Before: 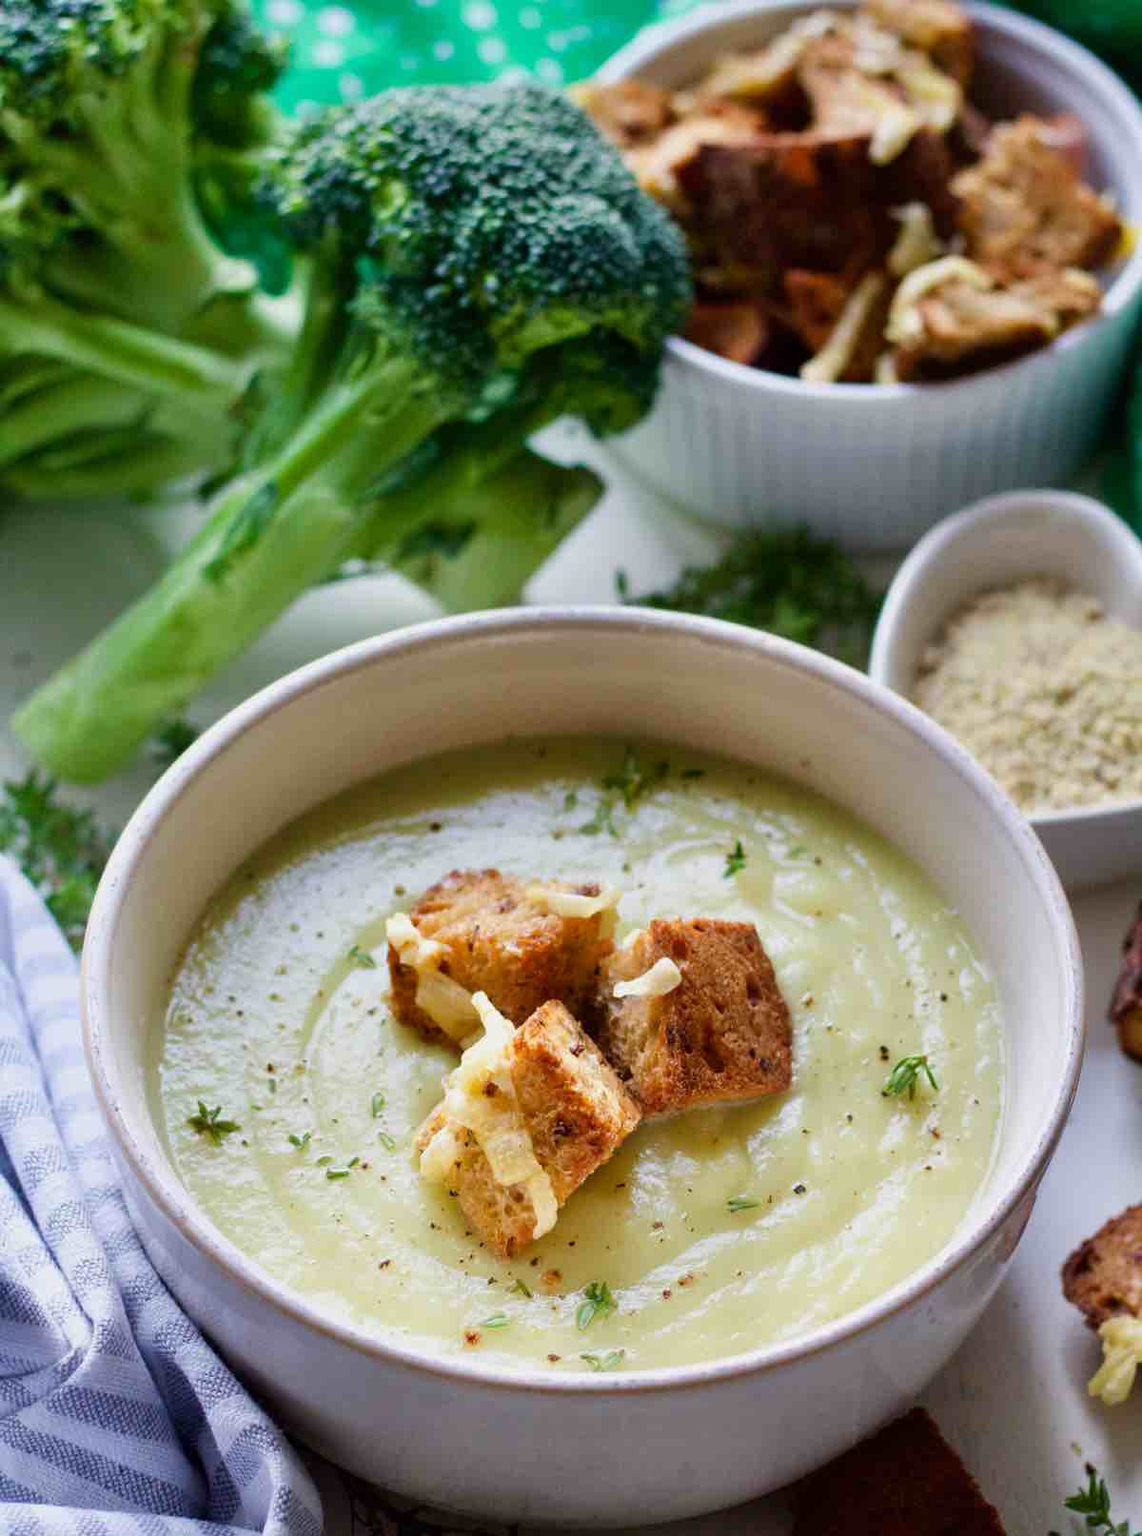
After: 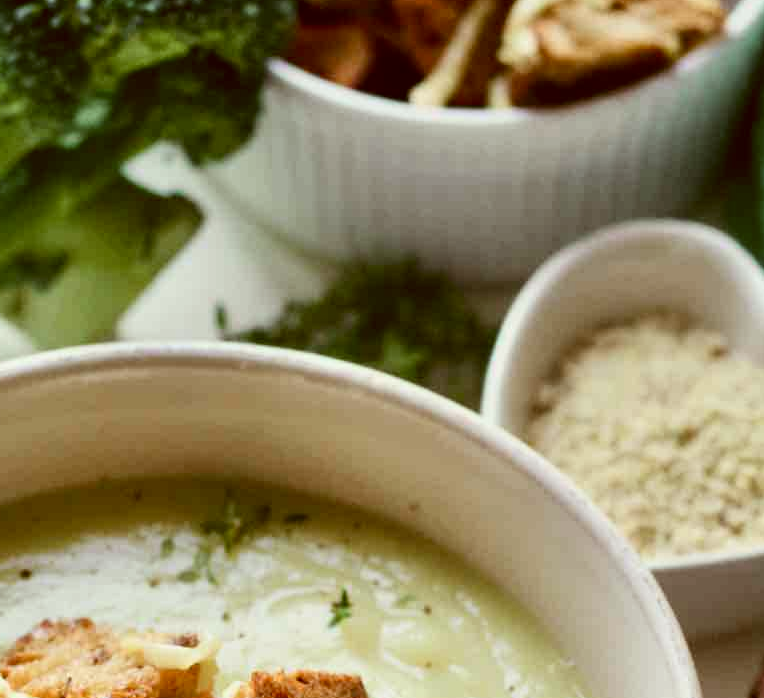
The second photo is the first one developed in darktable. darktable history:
contrast brightness saturation: contrast 0.15, brightness 0.05
crop: left 36.005%, top 18.293%, right 0.31%, bottom 38.444%
color zones: curves: ch0 [(0, 0.5) (0.143, 0.5) (0.286, 0.5) (0.429, 0.504) (0.571, 0.5) (0.714, 0.509) (0.857, 0.5) (1, 0.5)]; ch1 [(0, 0.425) (0.143, 0.425) (0.286, 0.375) (0.429, 0.405) (0.571, 0.5) (0.714, 0.47) (0.857, 0.425) (1, 0.435)]; ch2 [(0, 0.5) (0.143, 0.5) (0.286, 0.5) (0.429, 0.517) (0.571, 0.5) (0.714, 0.51) (0.857, 0.5) (1, 0.5)]
color correction: highlights a* -5.3, highlights b* 9.8, shadows a* 9.8, shadows b* 24.26
